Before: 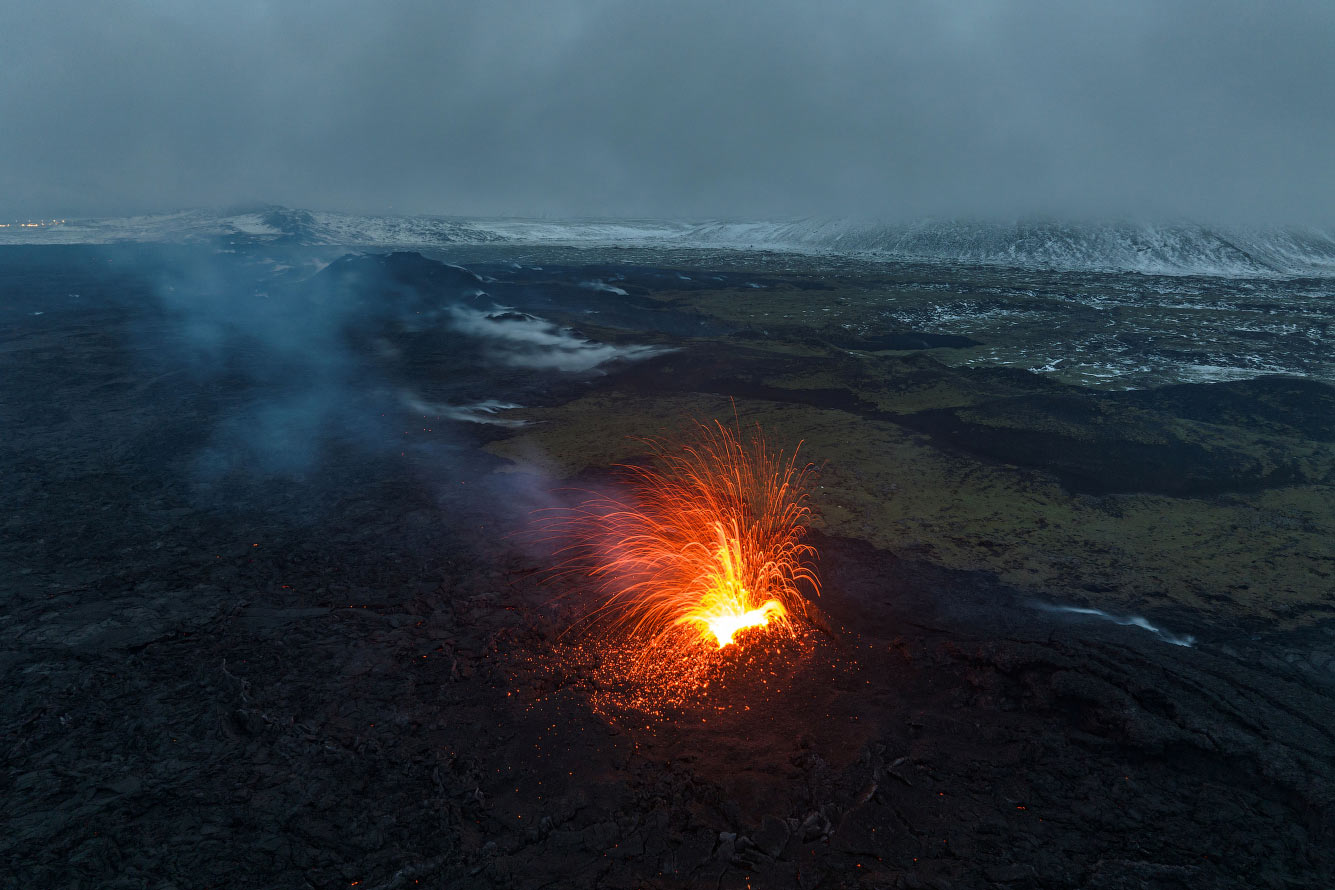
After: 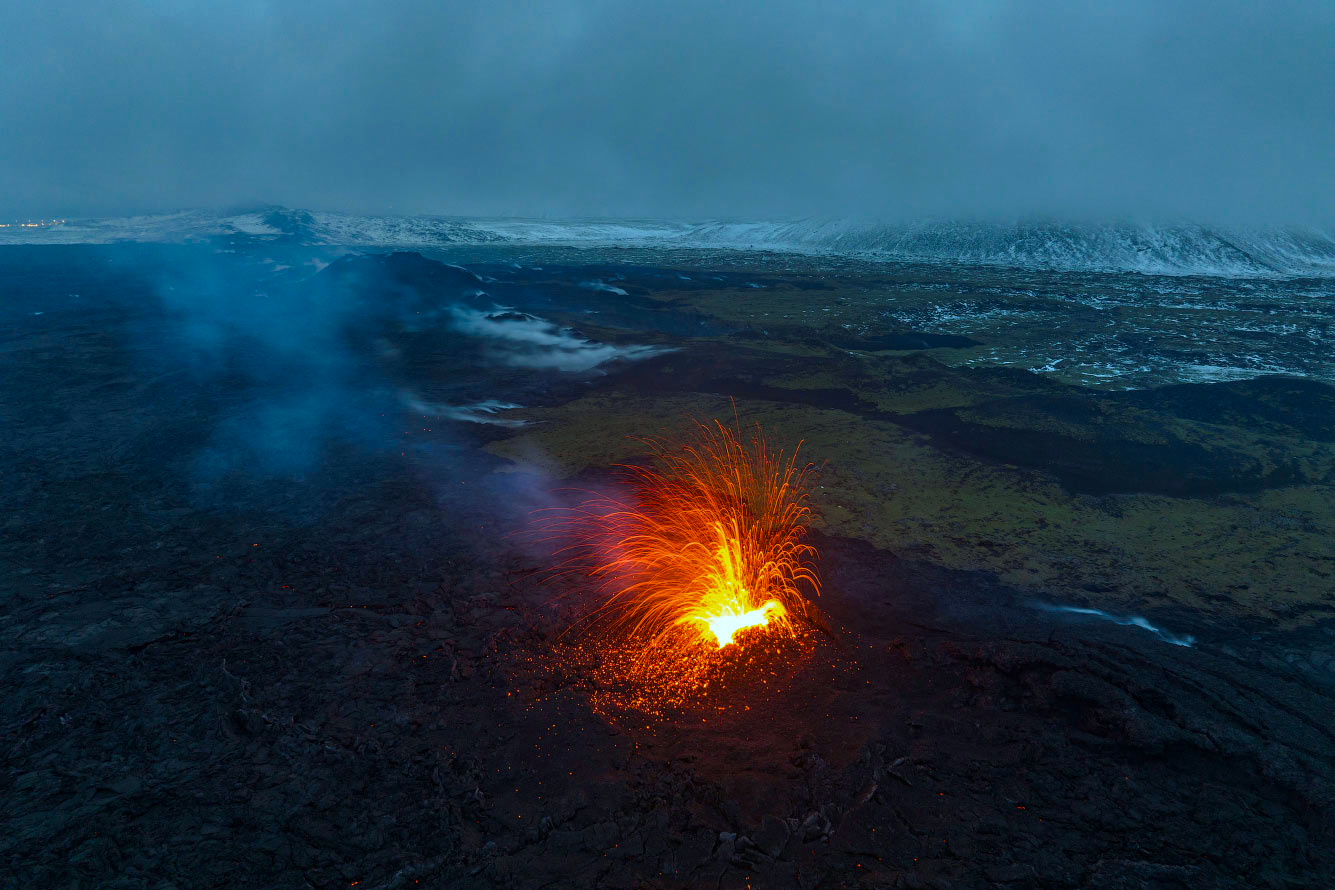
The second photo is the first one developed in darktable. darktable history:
white balance: red 0.925, blue 1.046
color balance rgb: linear chroma grading › global chroma 15%, perceptual saturation grading › global saturation 30%
